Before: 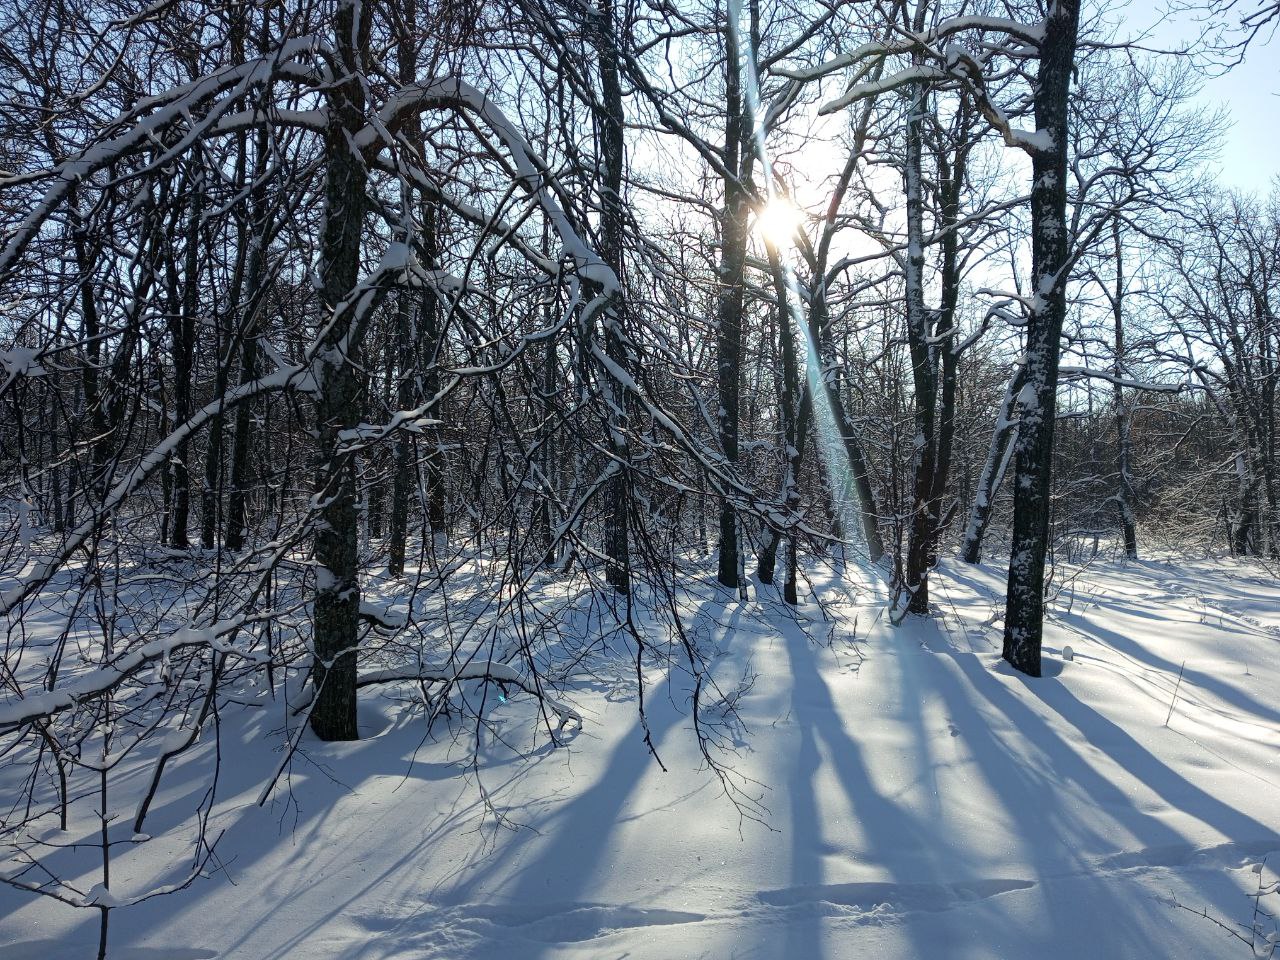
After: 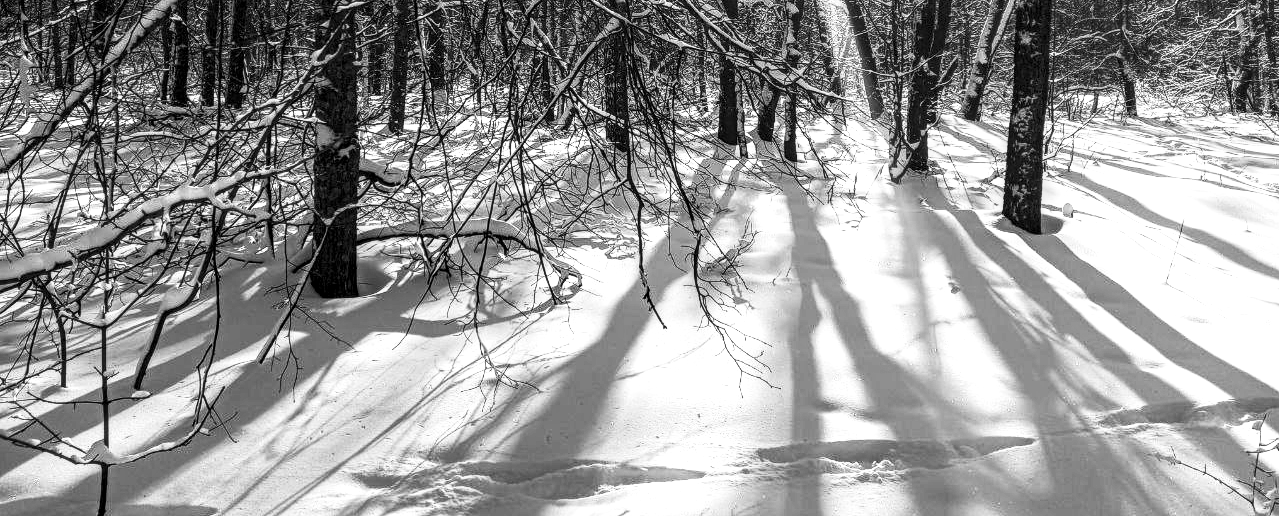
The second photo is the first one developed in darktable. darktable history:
crop and rotate: top 46.237%
local contrast: detail 150%
contrast brightness saturation: contrast 0.53, brightness 0.47, saturation -1
